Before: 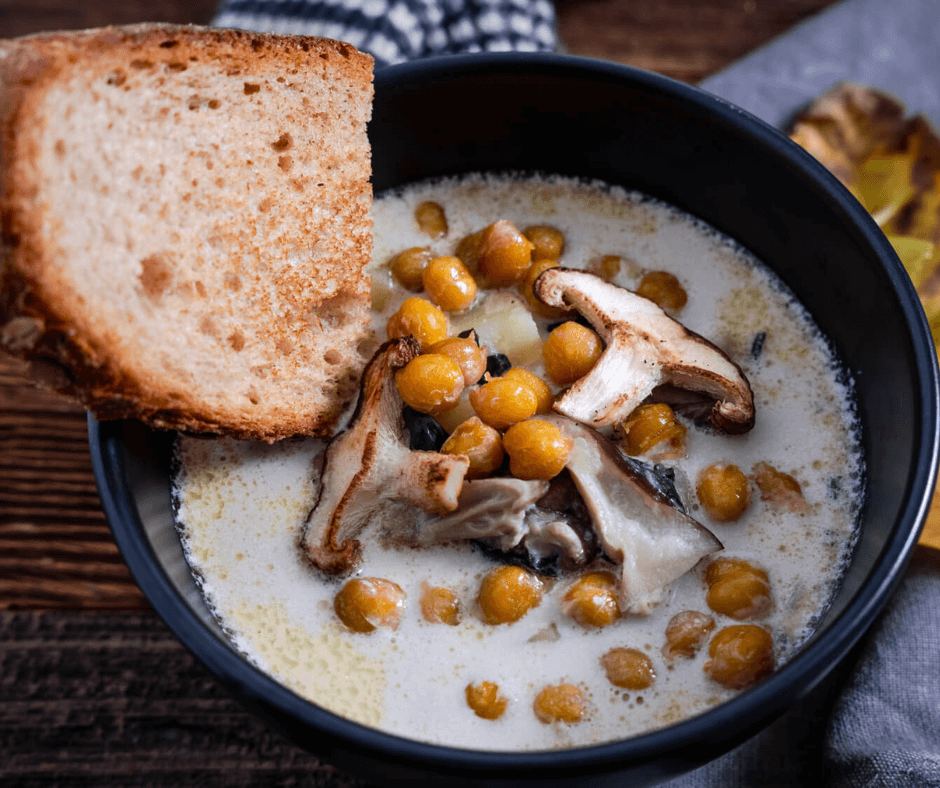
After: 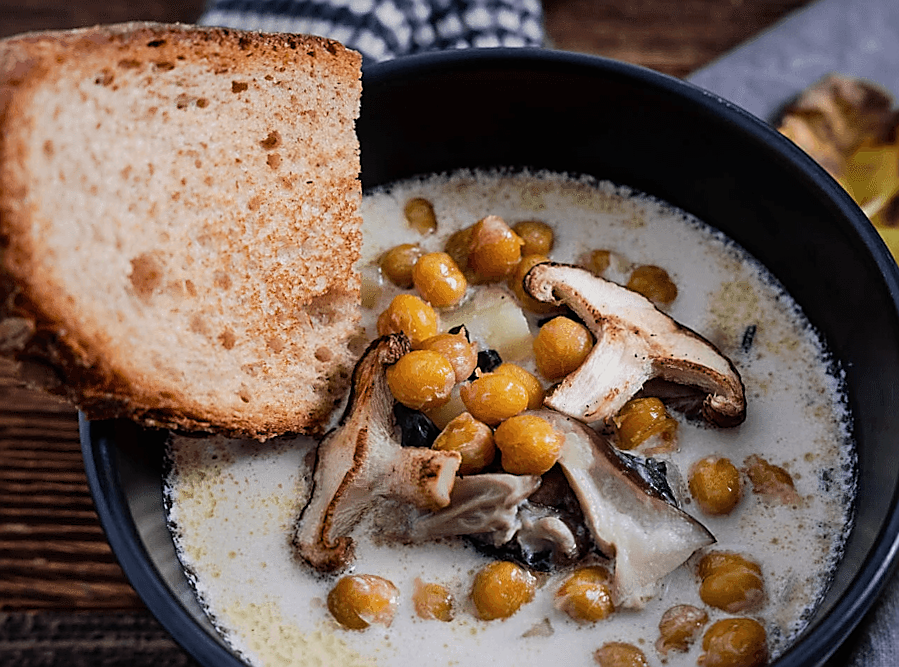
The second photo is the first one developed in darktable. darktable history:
contrast brightness saturation: saturation -0.062
sharpen: radius 1.4, amount 1.267, threshold 0.751
crop and rotate: angle 0.594°, left 0.439%, right 2.731%, bottom 14.245%
filmic rgb: black relative exposure -14.17 EV, white relative exposure 3.37 EV, threshold 3.02 EV, hardness 7.85, contrast 0.994, color science v6 (2022), enable highlight reconstruction true
color correction: highlights b* 2.91
